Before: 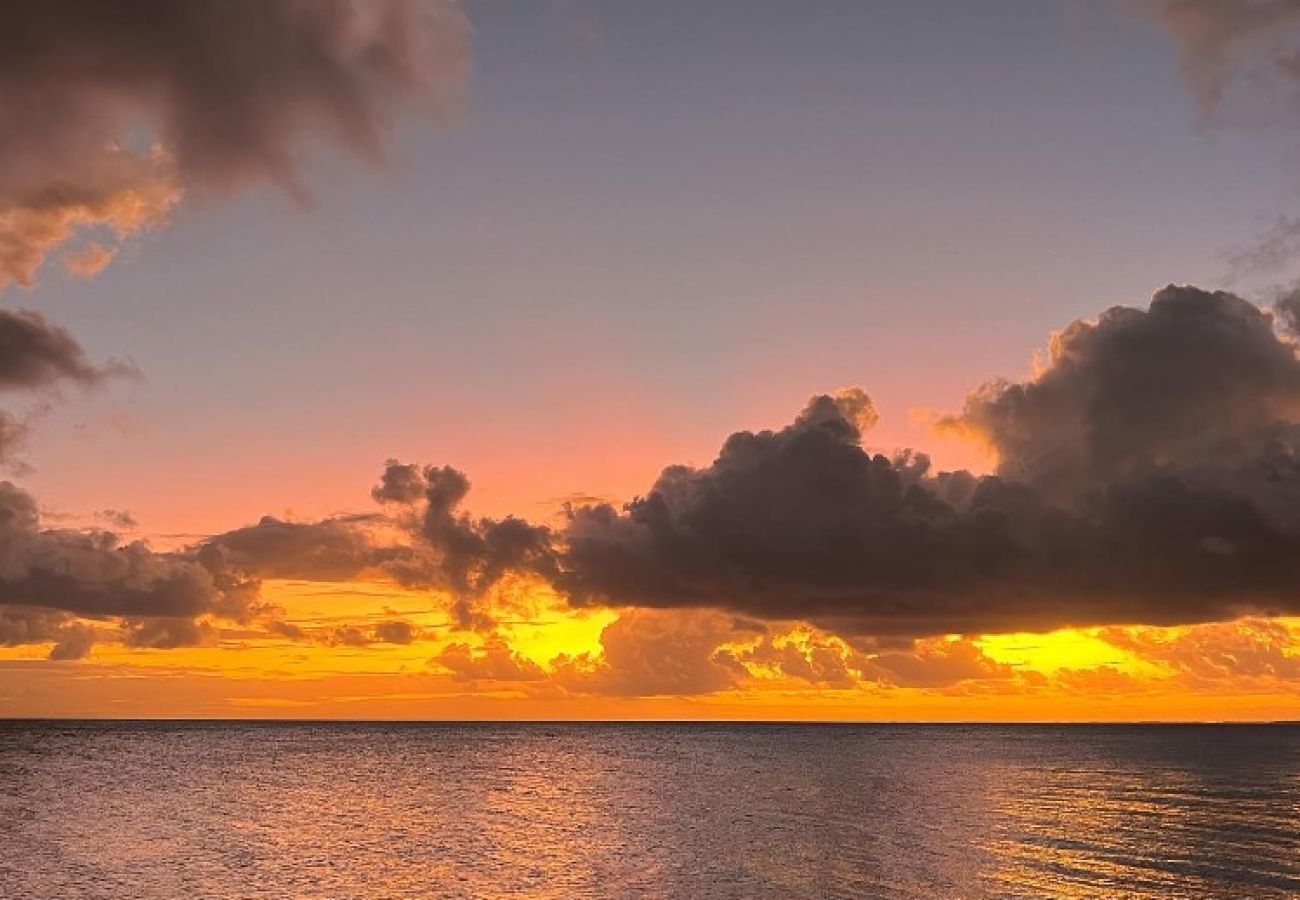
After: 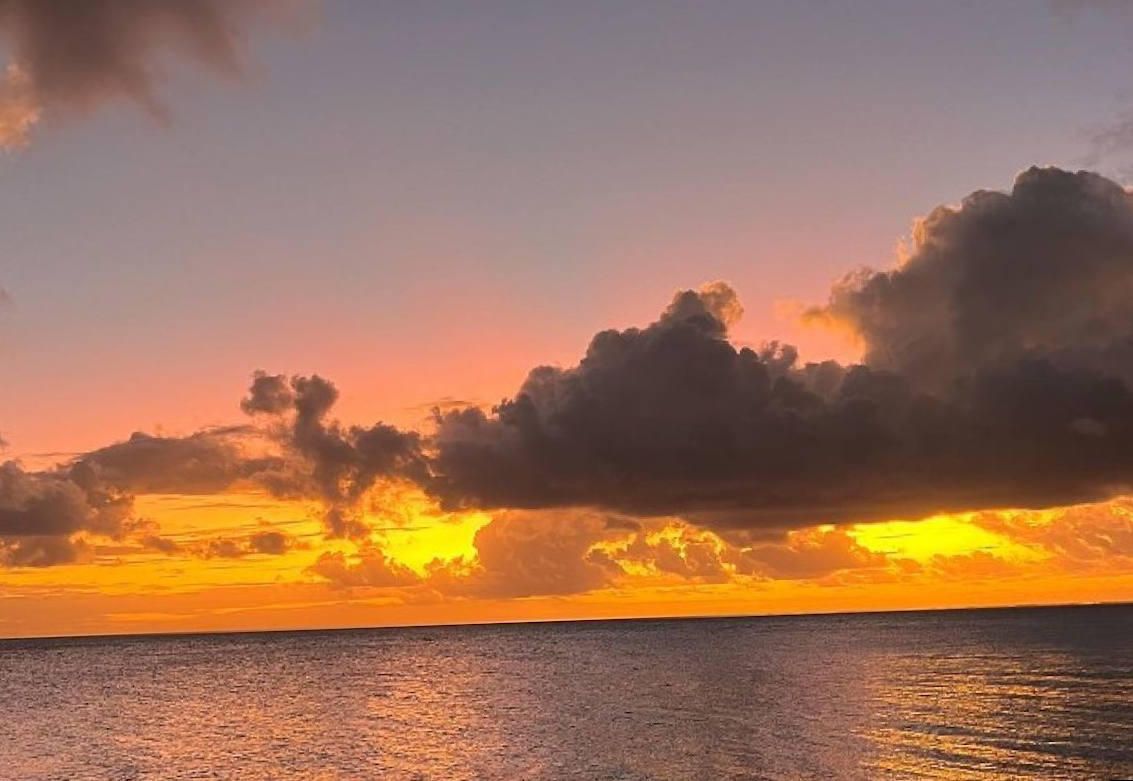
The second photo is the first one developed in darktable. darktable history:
rotate and perspective: rotation -2.12°, lens shift (vertical) 0.009, lens shift (horizontal) -0.008, automatic cropping original format, crop left 0.036, crop right 0.964, crop top 0.05, crop bottom 0.959
crop and rotate: left 8.262%, top 9.226%
